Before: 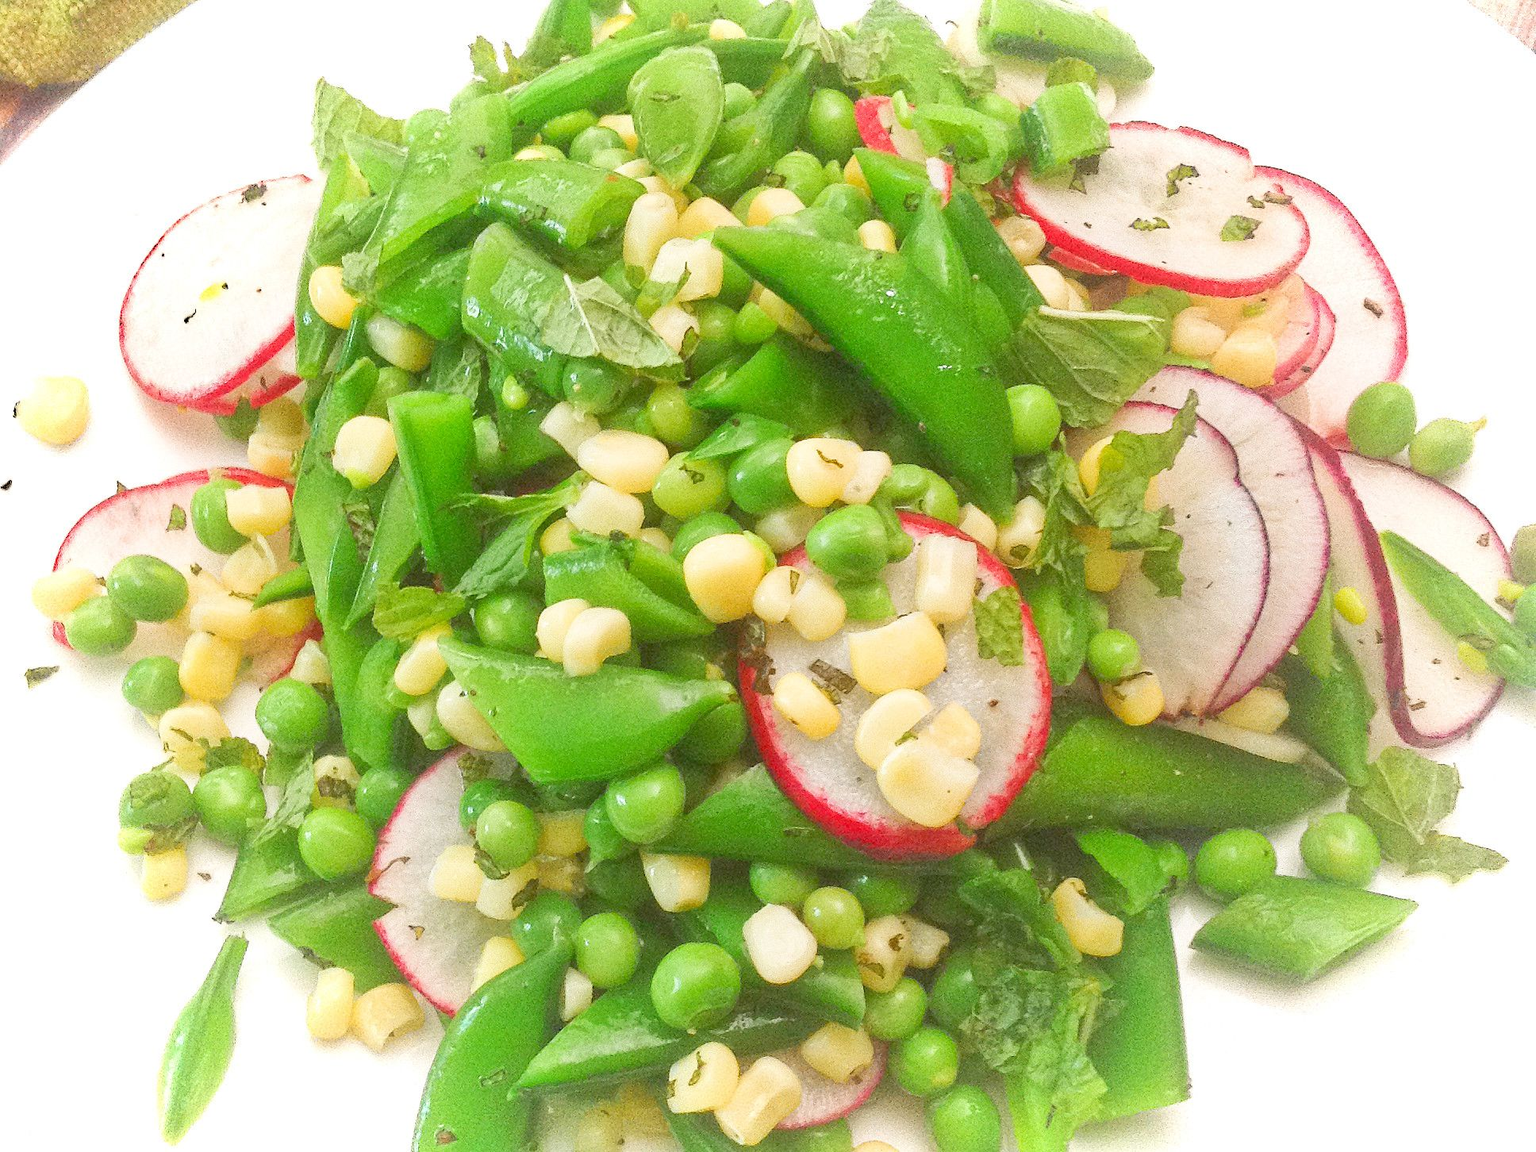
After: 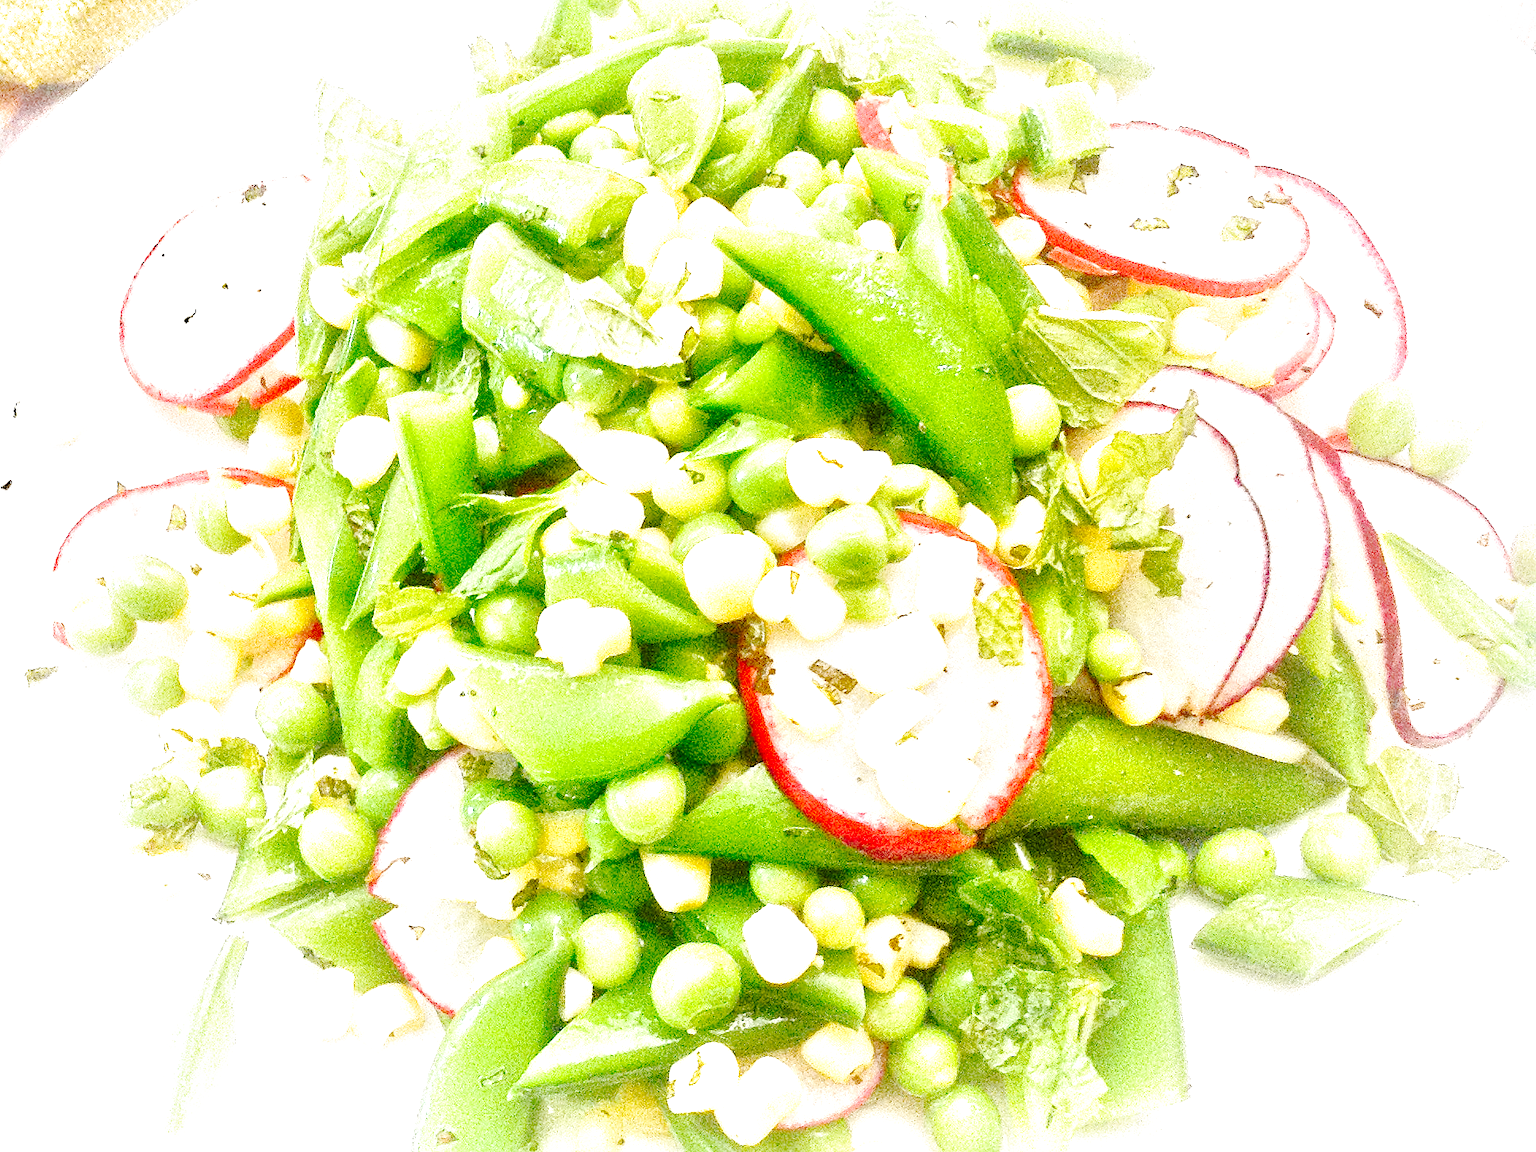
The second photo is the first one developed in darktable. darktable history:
tone curve: curves: ch0 [(0, 0) (0.003, 0.002) (0.011, 0.008) (0.025, 0.017) (0.044, 0.027) (0.069, 0.037) (0.1, 0.052) (0.136, 0.074) (0.177, 0.11) (0.224, 0.155) (0.277, 0.237) (0.335, 0.34) (0.399, 0.467) (0.468, 0.584) (0.543, 0.683) (0.623, 0.762) (0.709, 0.827) (0.801, 0.888) (0.898, 0.947) (1, 1)], preserve colors none
filmic rgb: black relative exposure -8.7 EV, white relative exposure 2.7 EV, threshold 3 EV, target black luminance 0%, hardness 6.25, latitude 75%, contrast 1.325, highlights saturation mix -5%, preserve chrominance no, color science v5 (2021), iterations of high-quality reconstruction 0, enable highlight reconstruction true
local contrast: mode bilateral grid, contrast 25, coarseness 60, detail 151%, midtone range 0.2
exposure: exposure 0.669 EV, compensate highlight preservation false
